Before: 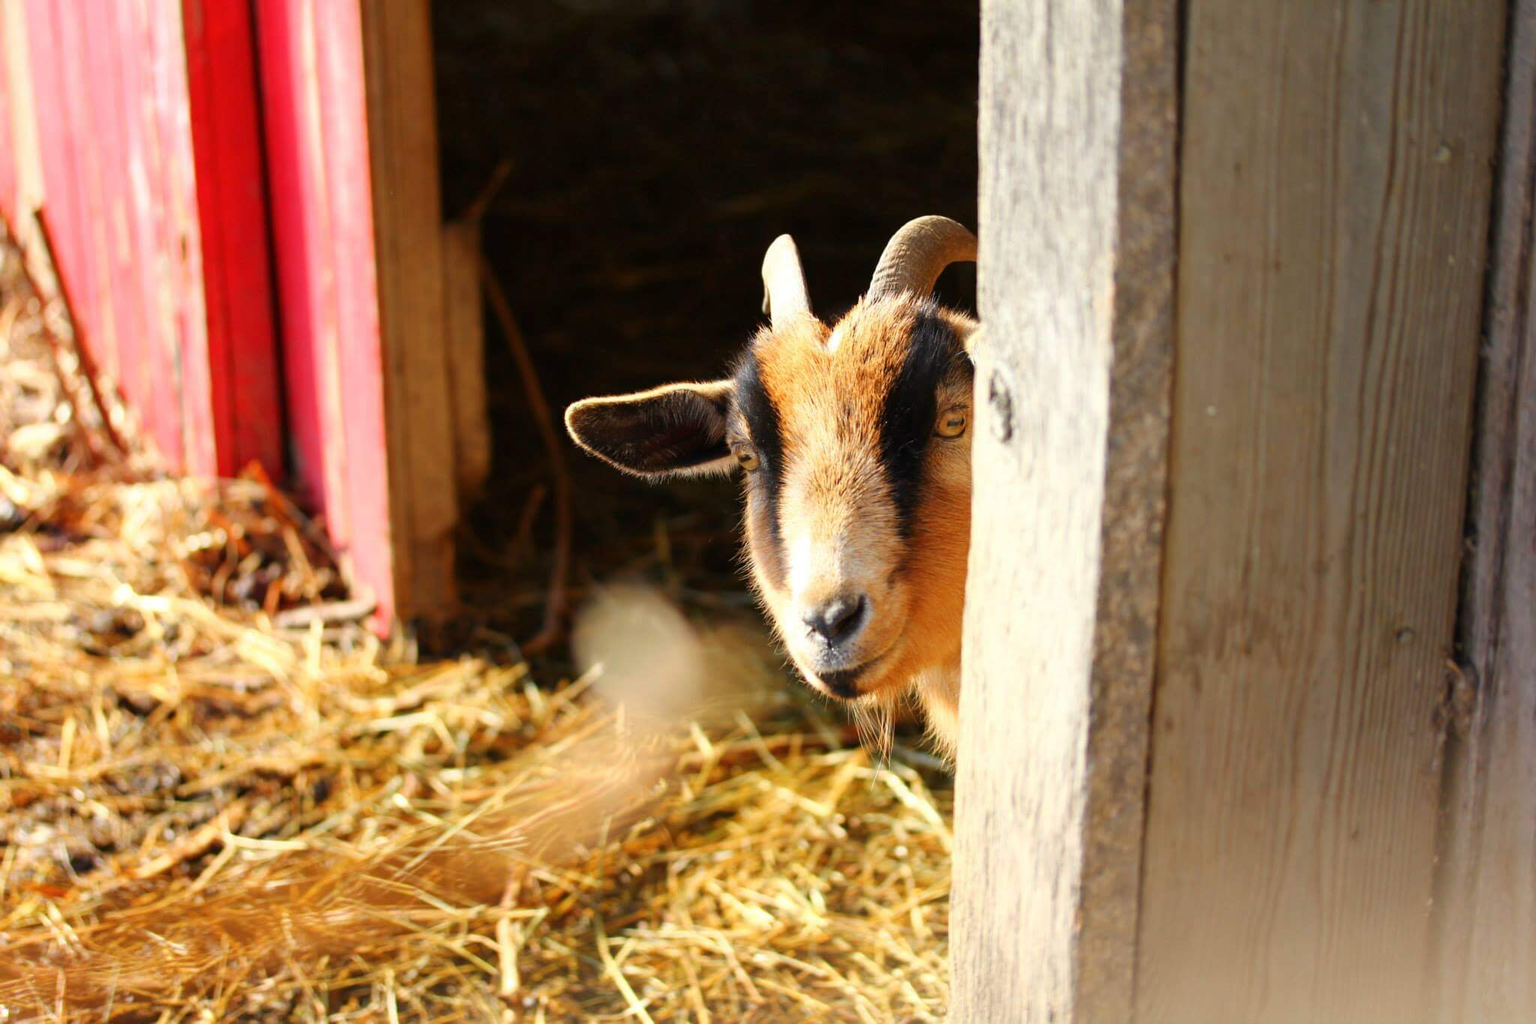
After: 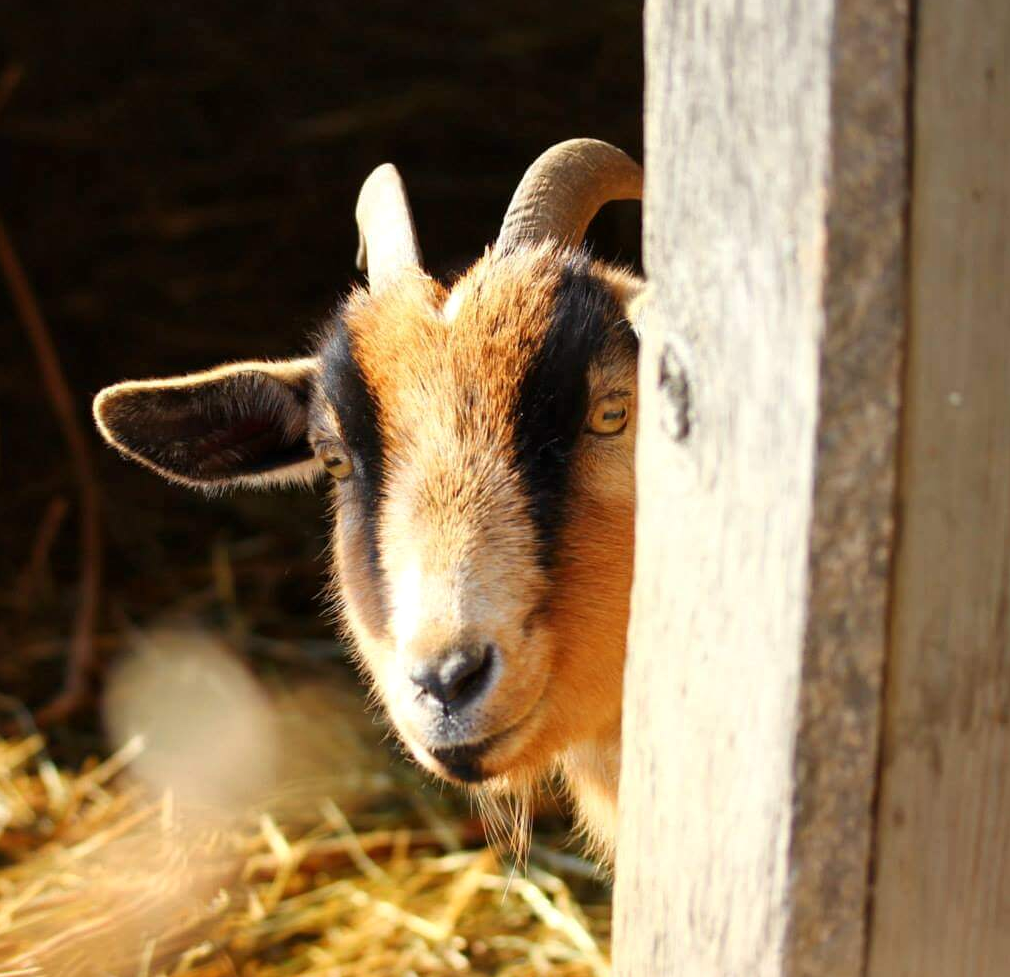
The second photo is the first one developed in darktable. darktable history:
local contrast: mode bilateral grid, contrast 21, coarseness 50, detail 119%, midtone range 0.2
crop: left 32.256%, top 10.972%, right 18.379%, bottom 17.498%
